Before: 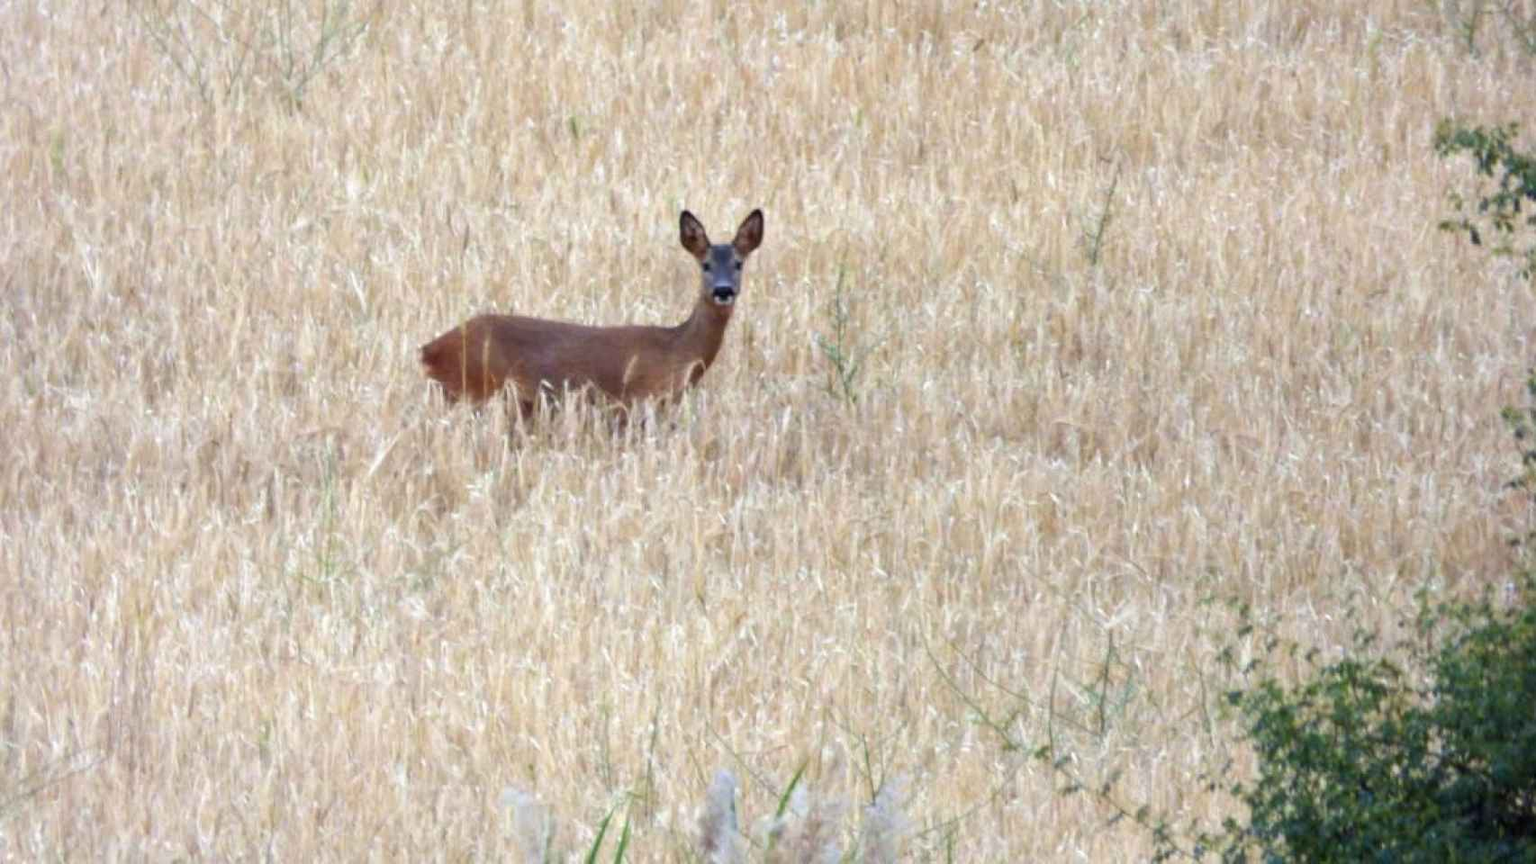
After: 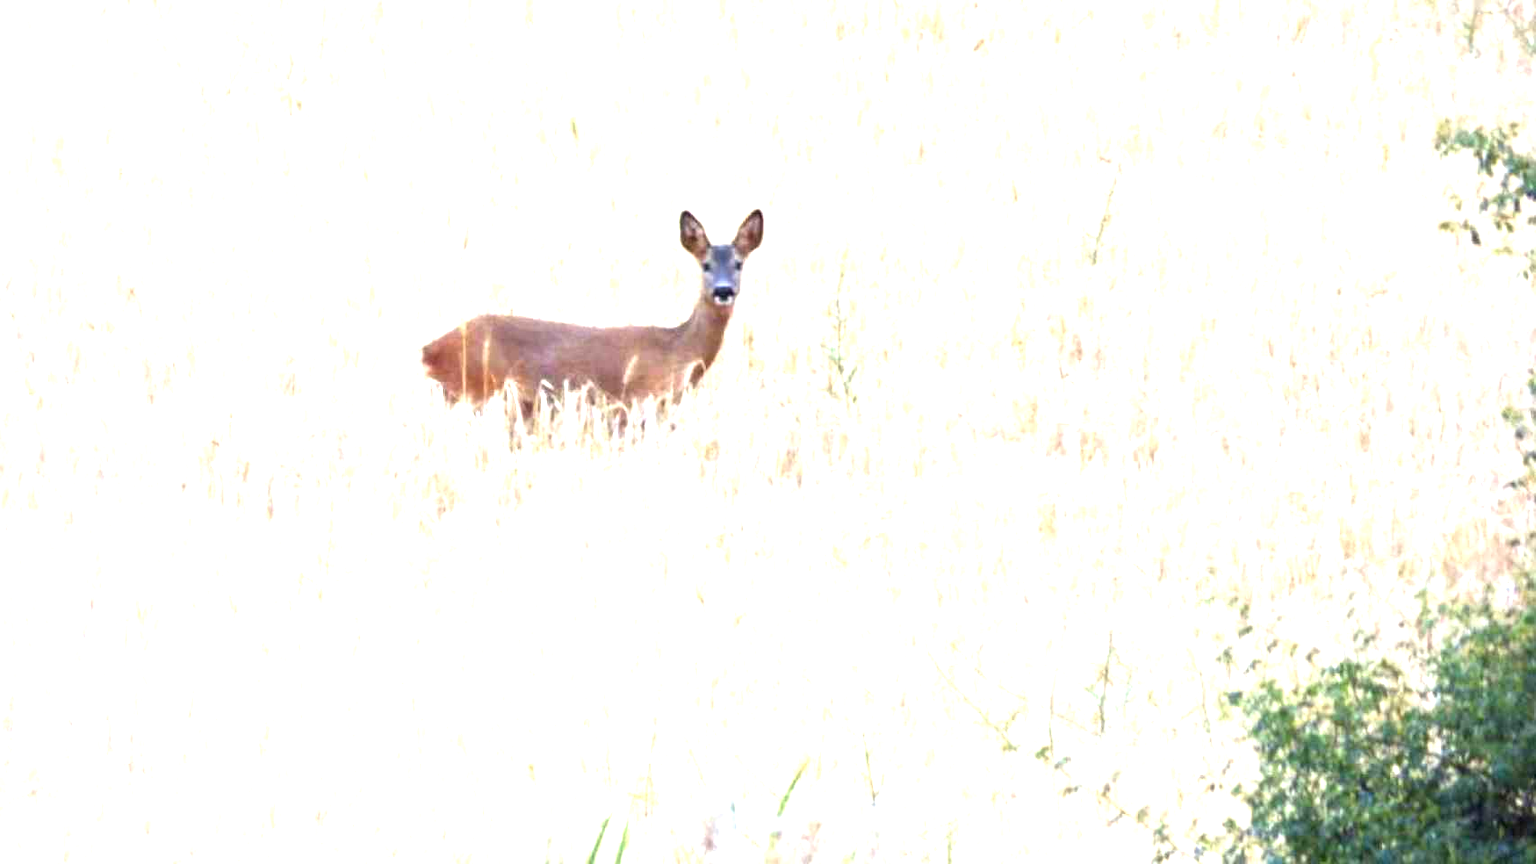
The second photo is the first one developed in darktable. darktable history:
exposure: black level correction 0, exposure 1.614 EV, compensate highlight preservation false
